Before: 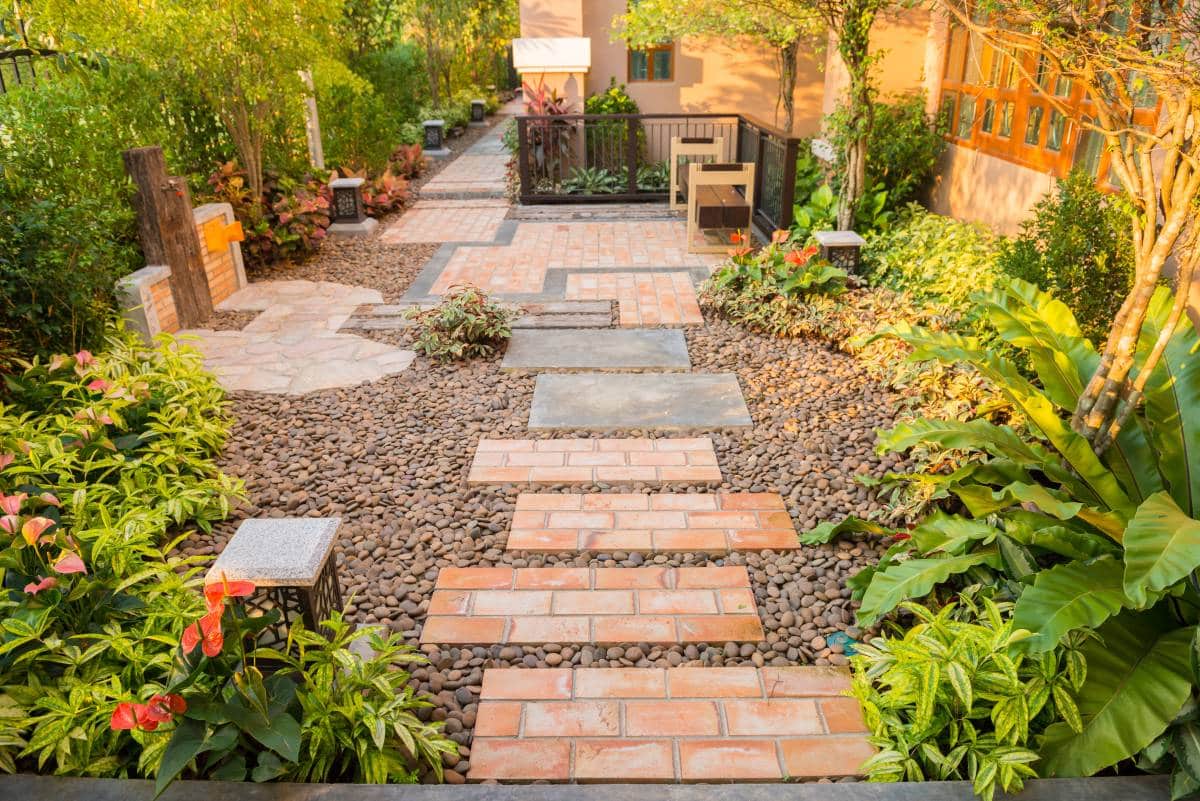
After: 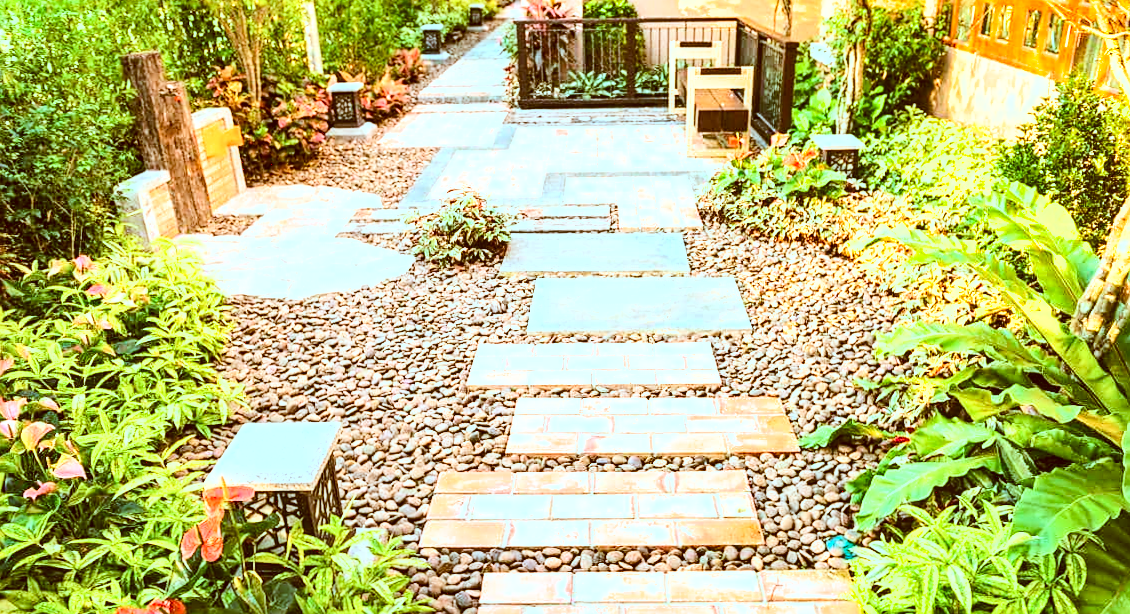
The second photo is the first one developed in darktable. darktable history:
crop and rotate: angle 0.104°, top 11.93%, right 5.565%, bottom 11.101%
local contrast: on, module defaults
color correction: highlights a* -15, highlights b* -16.63, shadows a* 10.65, shadows b* 30.05
shadows and highlights: low approximation 0.01, soften with gaussian
base curve: curves: ch0 [(0, 0.003) (0.001, 0.002) (0.006, 0.004) (0.02, 0.022) (0.048, 0.086) (0.094, 0.234) (0.162, 0.431) (0.258, 0.629) (0.385, 0.8) (0.548, 0.918) (0.751, 0.988) (1, 1)]
sharpen: on, module defaults
exposure: black level correction -0.002, exposure 0.536 EV, compensate exposure bias true, compensate highlight preservation false
